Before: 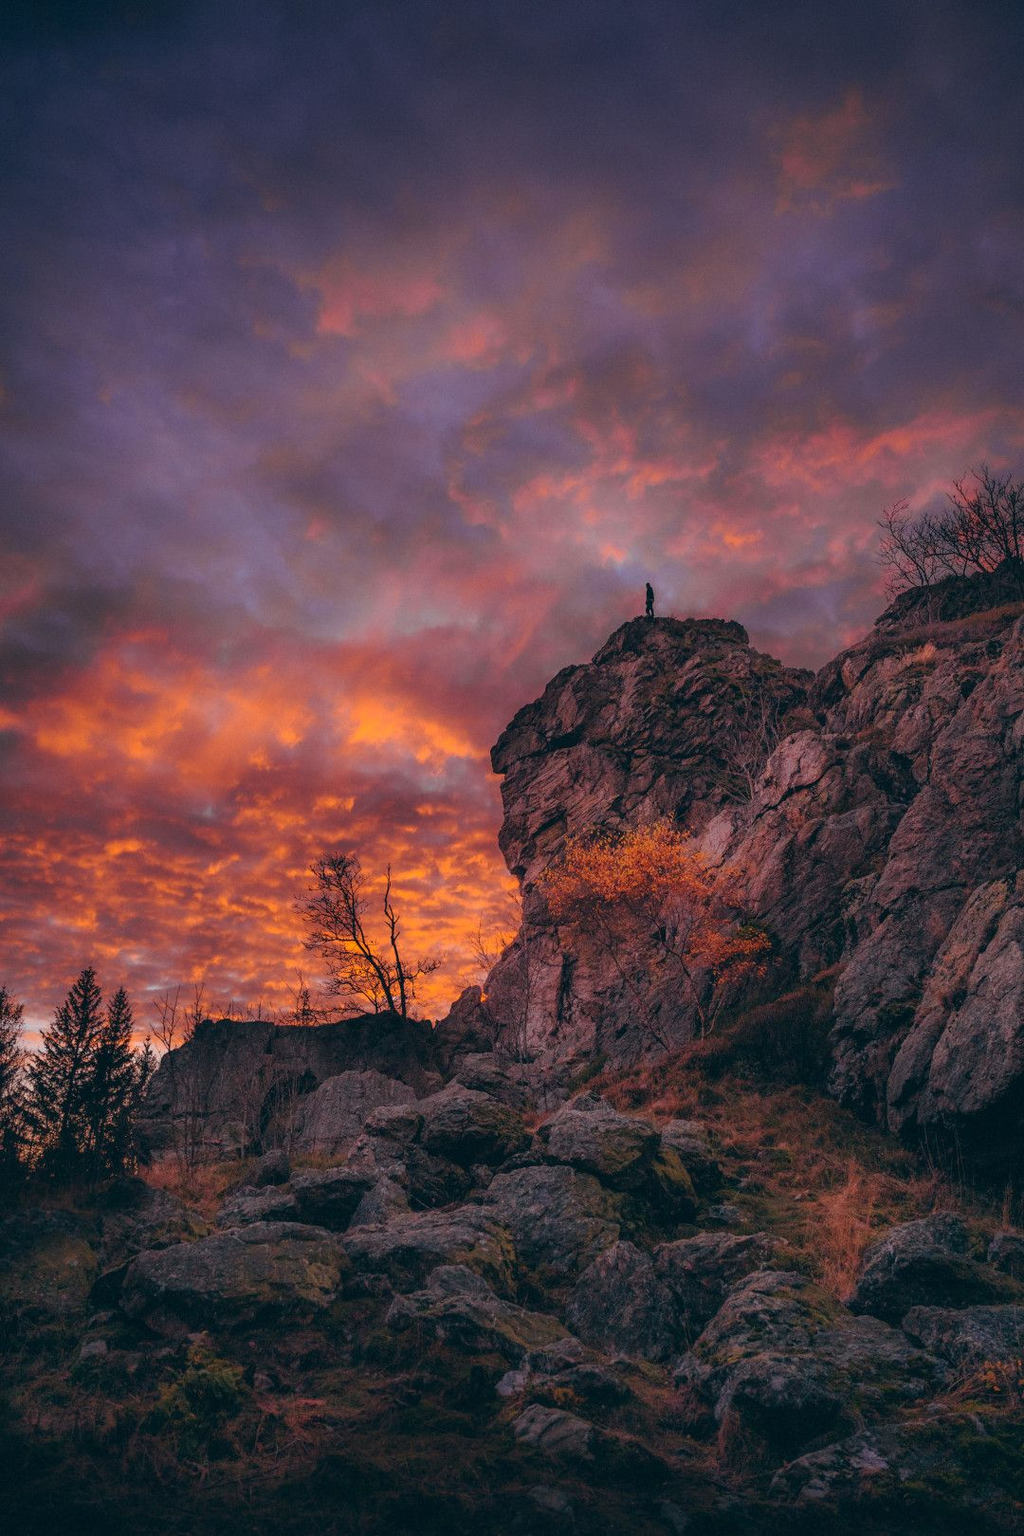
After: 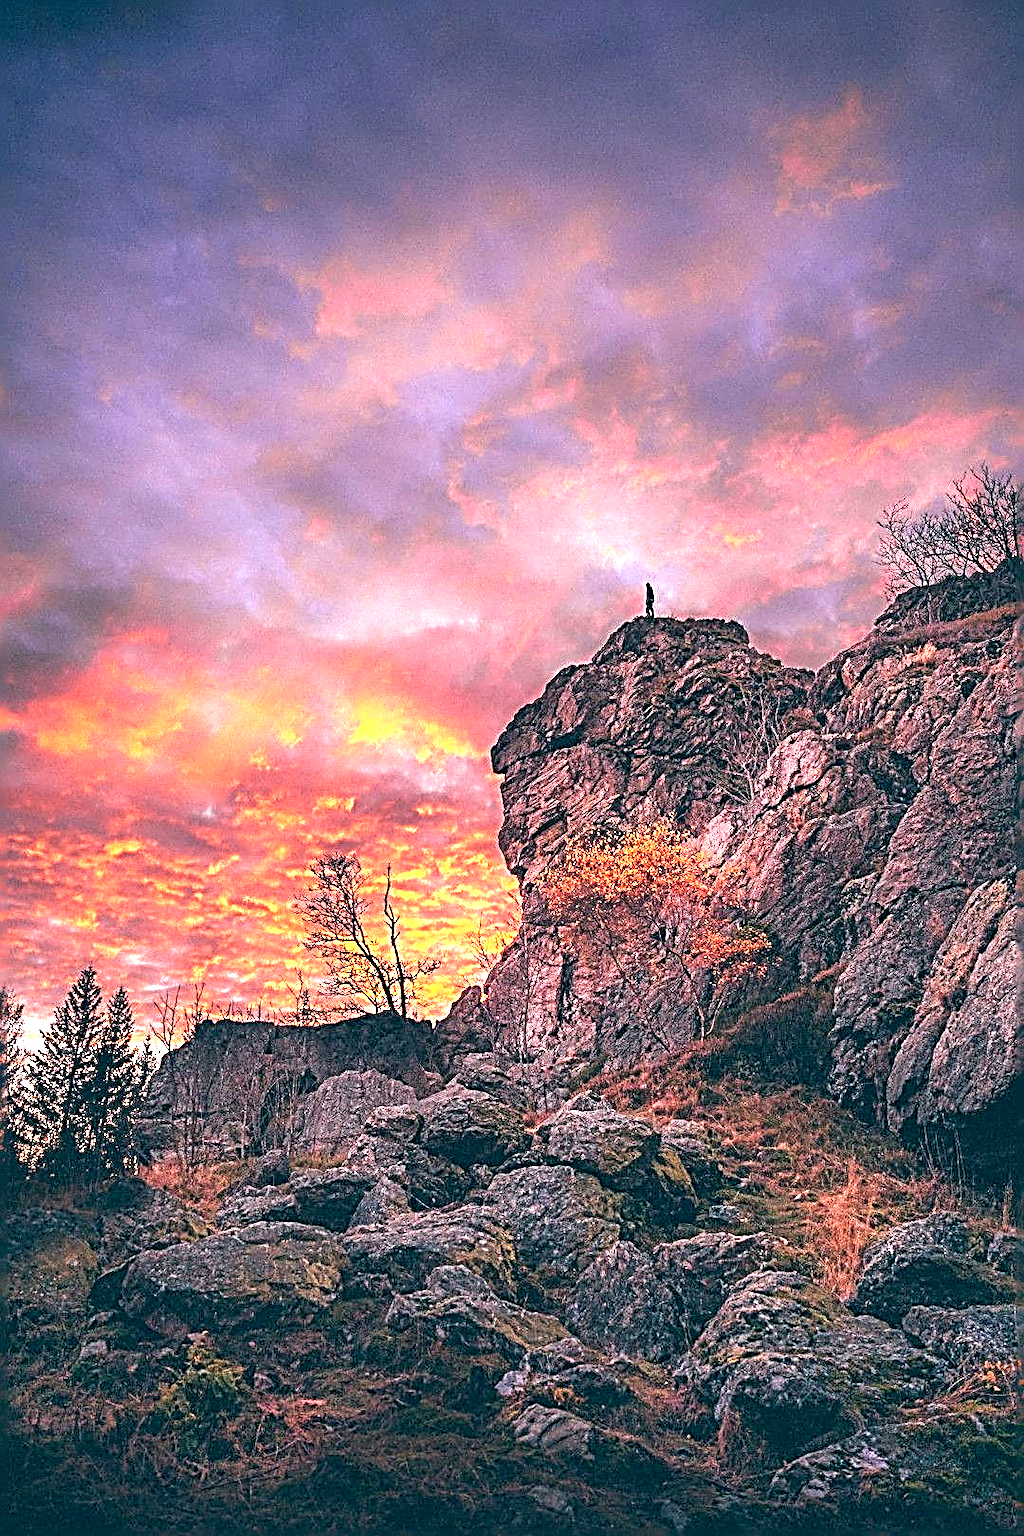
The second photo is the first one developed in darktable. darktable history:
sharpen: radius 3.158, amount 1.731
exposure: black level correction 0.001, exposure 1.84 EV, compensate highlight preservation false
